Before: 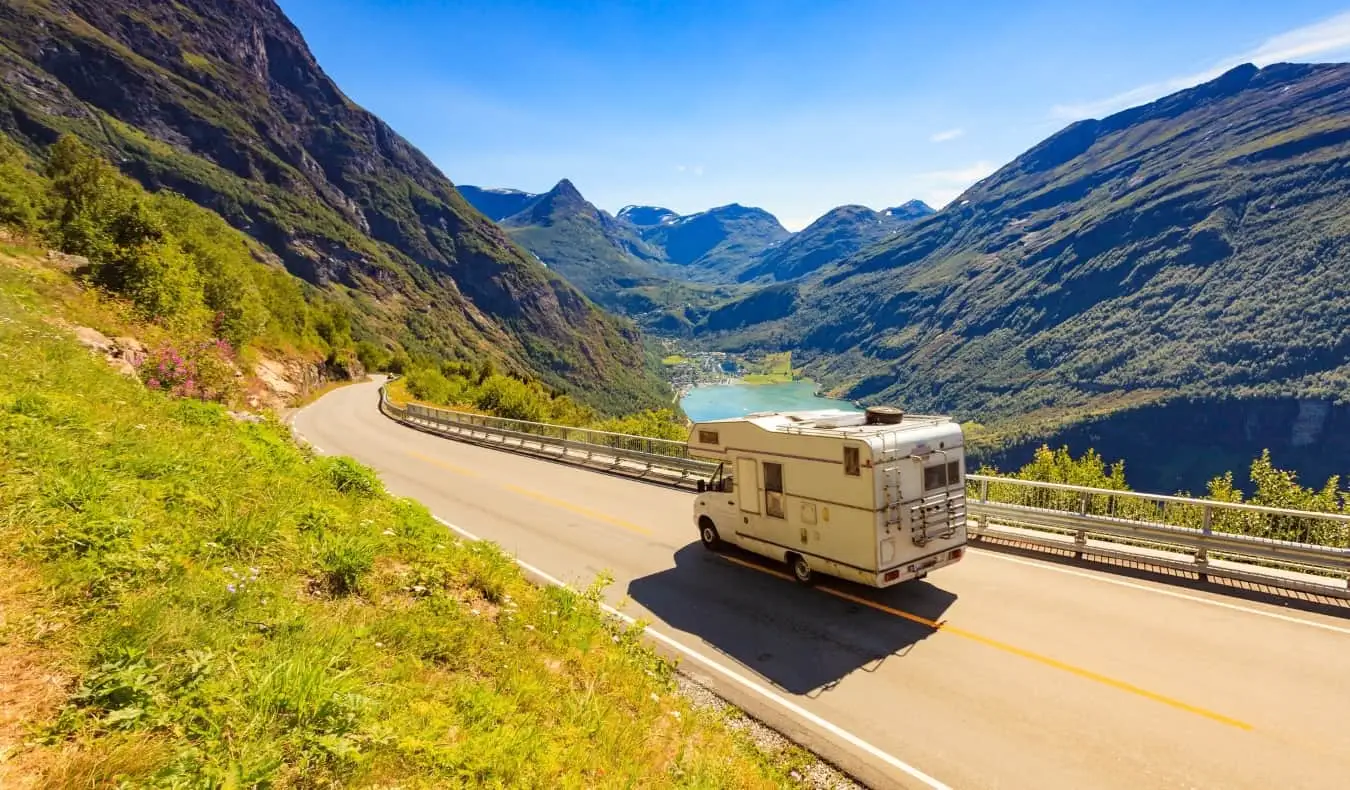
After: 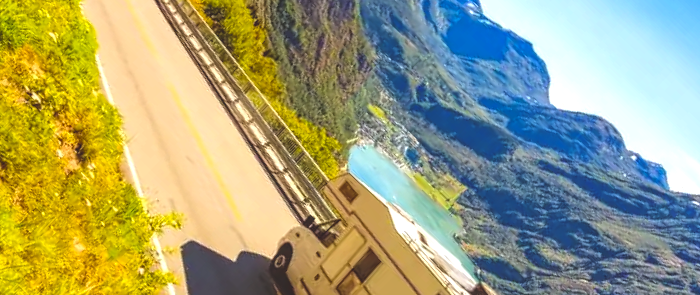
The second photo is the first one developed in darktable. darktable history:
crop and rotate: angle -44.38°, top 16.792%, right 0.872%, bottom 11.659%
local contrast: on, module defaults
exposure: black level correction -0.024, exposure -0.121 EV, compensate highlight preservation false
color balance rgb: power › chroma 0.288%, power › hue 24.22°, perceptual saturation grading › global saturation 25.789%, perceptual brilliance grading › global brilliance 11.06%, global vibrance 9.97%
